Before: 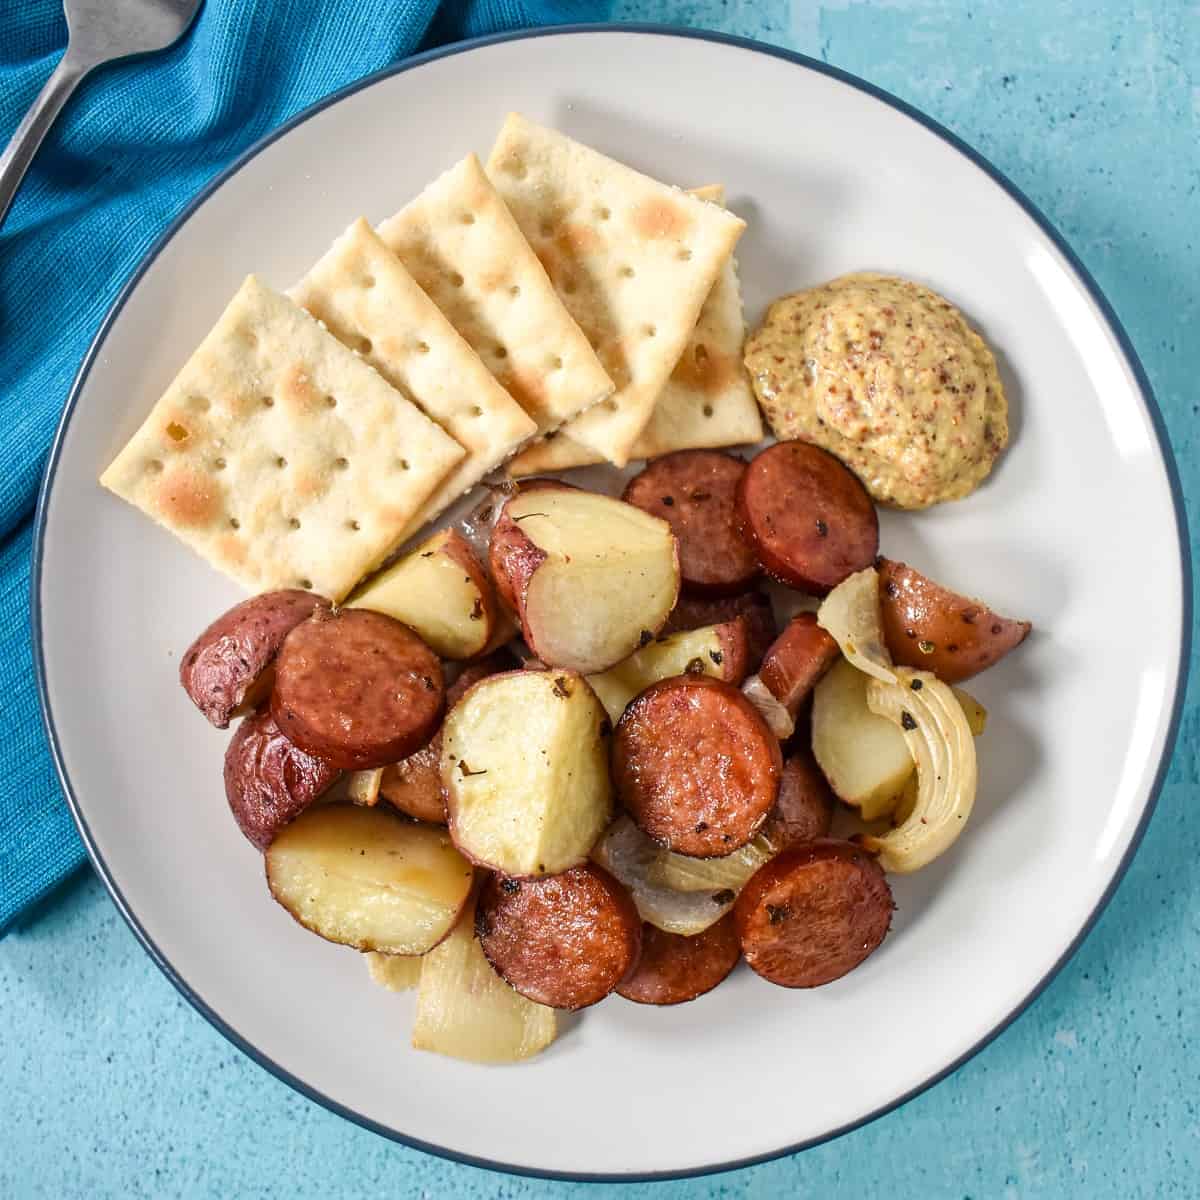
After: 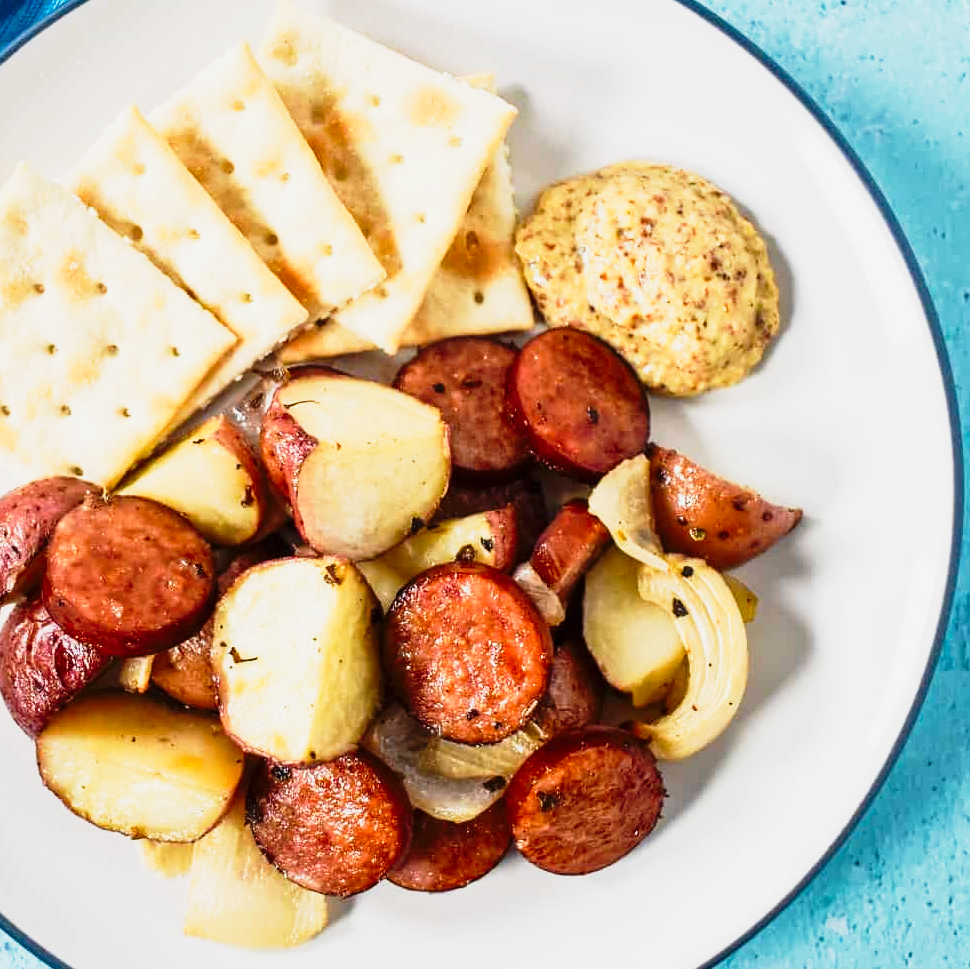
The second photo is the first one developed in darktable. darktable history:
crop: left 19.088%, top 9.43%, right 0%, bottom 9.791%
tone curve: curves: ch0 [(0, 0) (0.046, 0.031) (0.163, 0.114) (0.391, 0.432) (0.488, 0.561) (0.695, 0.839) (0.785, 0.904) (1, 0.965)]; ch1 [(0, 0) (0.248, 0.252) (0.427, 0.412) (0.482, 0.462) (0.499, 0.499) (0.518, 0.518) (0.535, 0.577) (0.585, 0.623) (0.679, 0.743) (0.788, 0.809) (1, 1)]; ch2 [(0, 0) (0.313, 0.262) (0.427, 0.417) (0.473, 0.47) (0.503, 0.503) (0.523, 0.515) (0.557, 0.596) (0.598, 0.646) (0.708, 0.771) (1, 1)], preserve colors none
